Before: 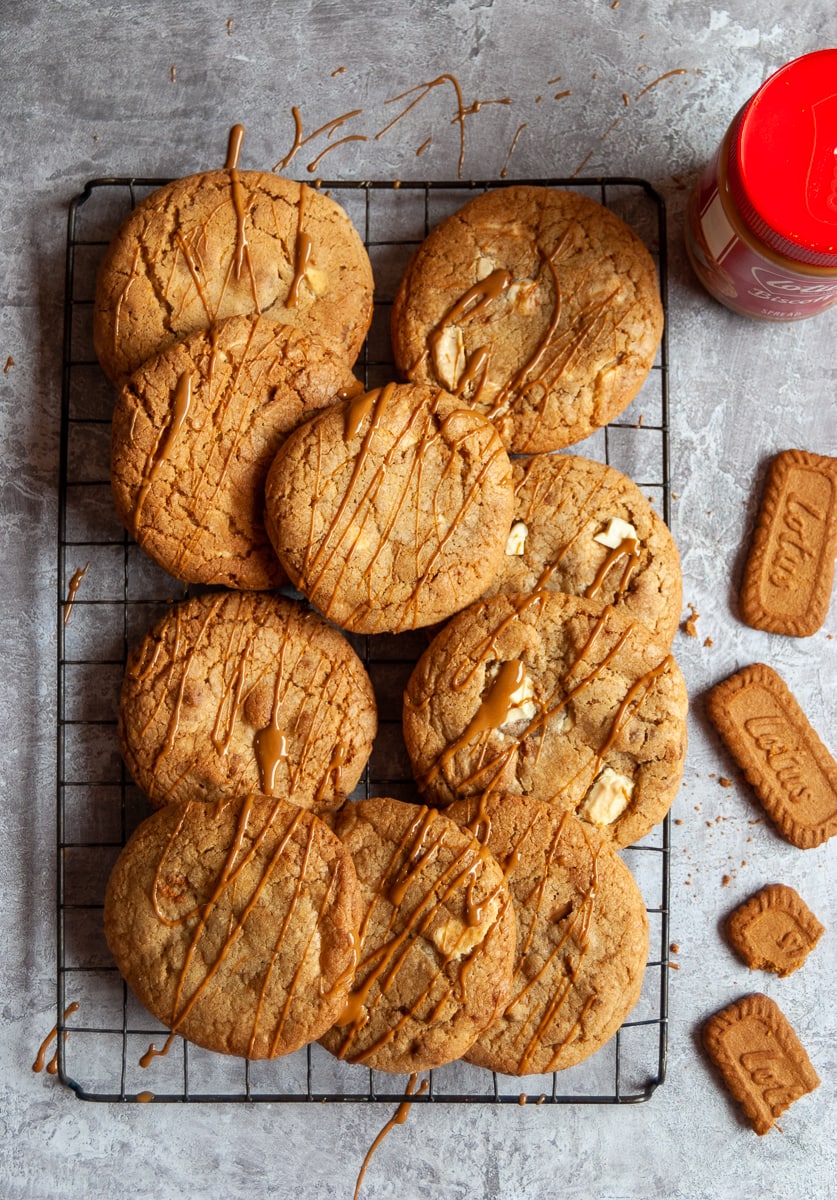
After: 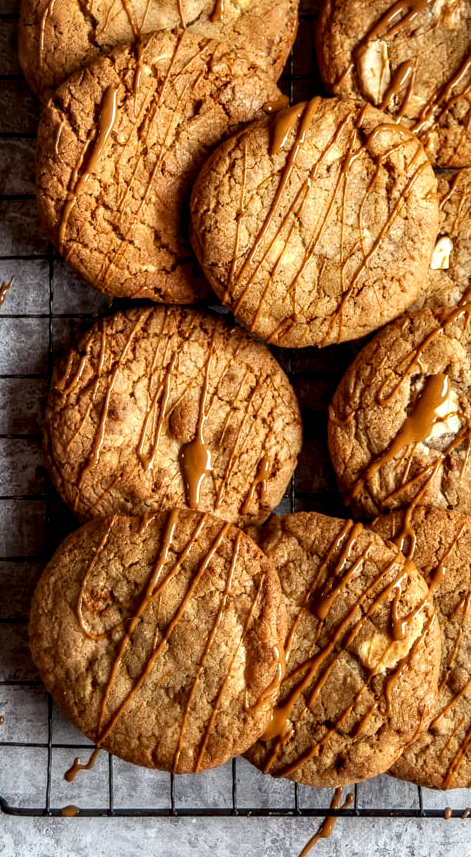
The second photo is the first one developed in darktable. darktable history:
crop: left 8.966%, top 23.852%, right 34.699%, bottom 4.703%
white balance: red 1, blue 1
local contrast: highlights 60%, shadows 60%, detail 160%
